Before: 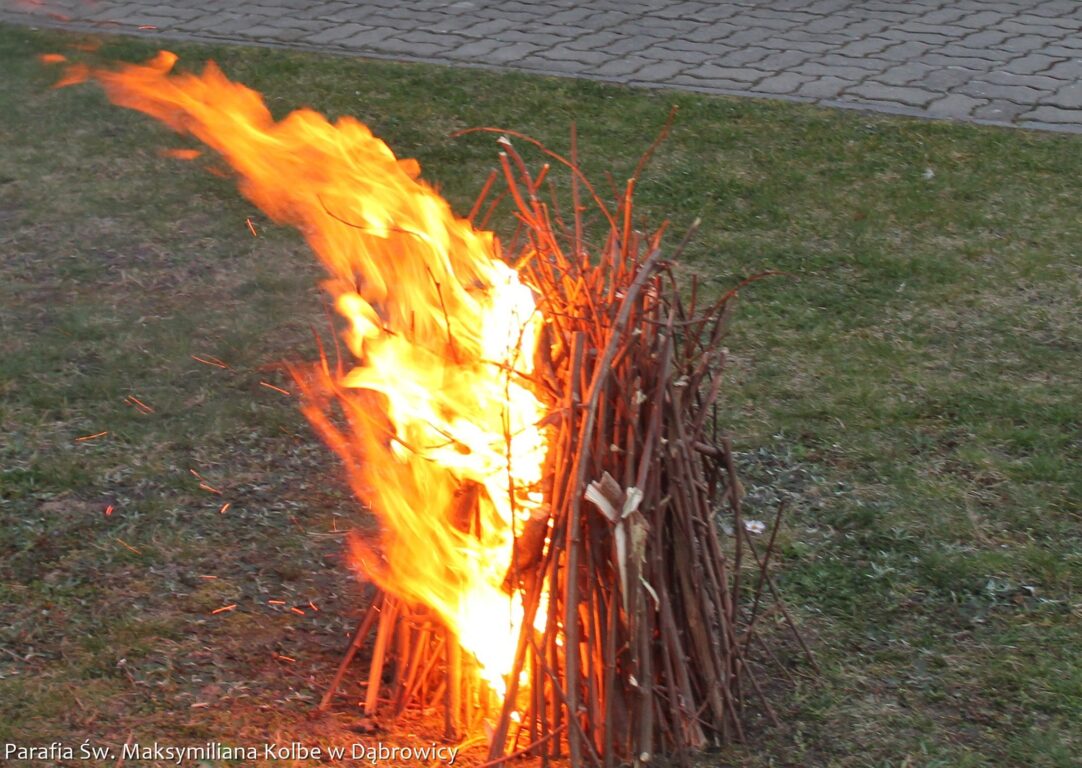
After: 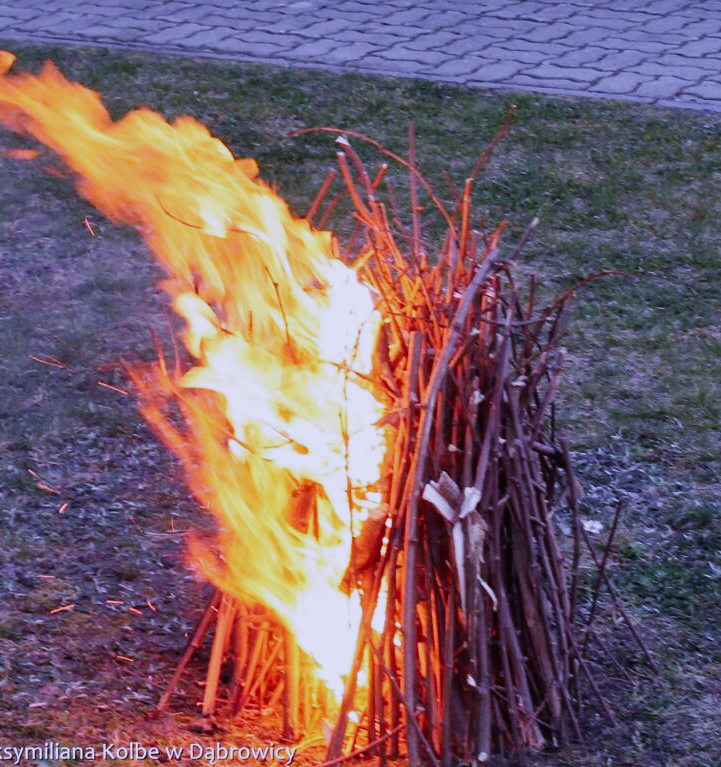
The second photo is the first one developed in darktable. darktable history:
sigmoid: skew -0.2, preserve hue 0%, red attenuation 0.1, red rotation 0.035, green attenuation 0.1, green rotation -0.017, blue attenuation 0.15, blue rotation -0.052, base primaries Rec2020
crop and rotate: left 15.055%, right 18.278%
white balance: red 0.98, blue 1.61
